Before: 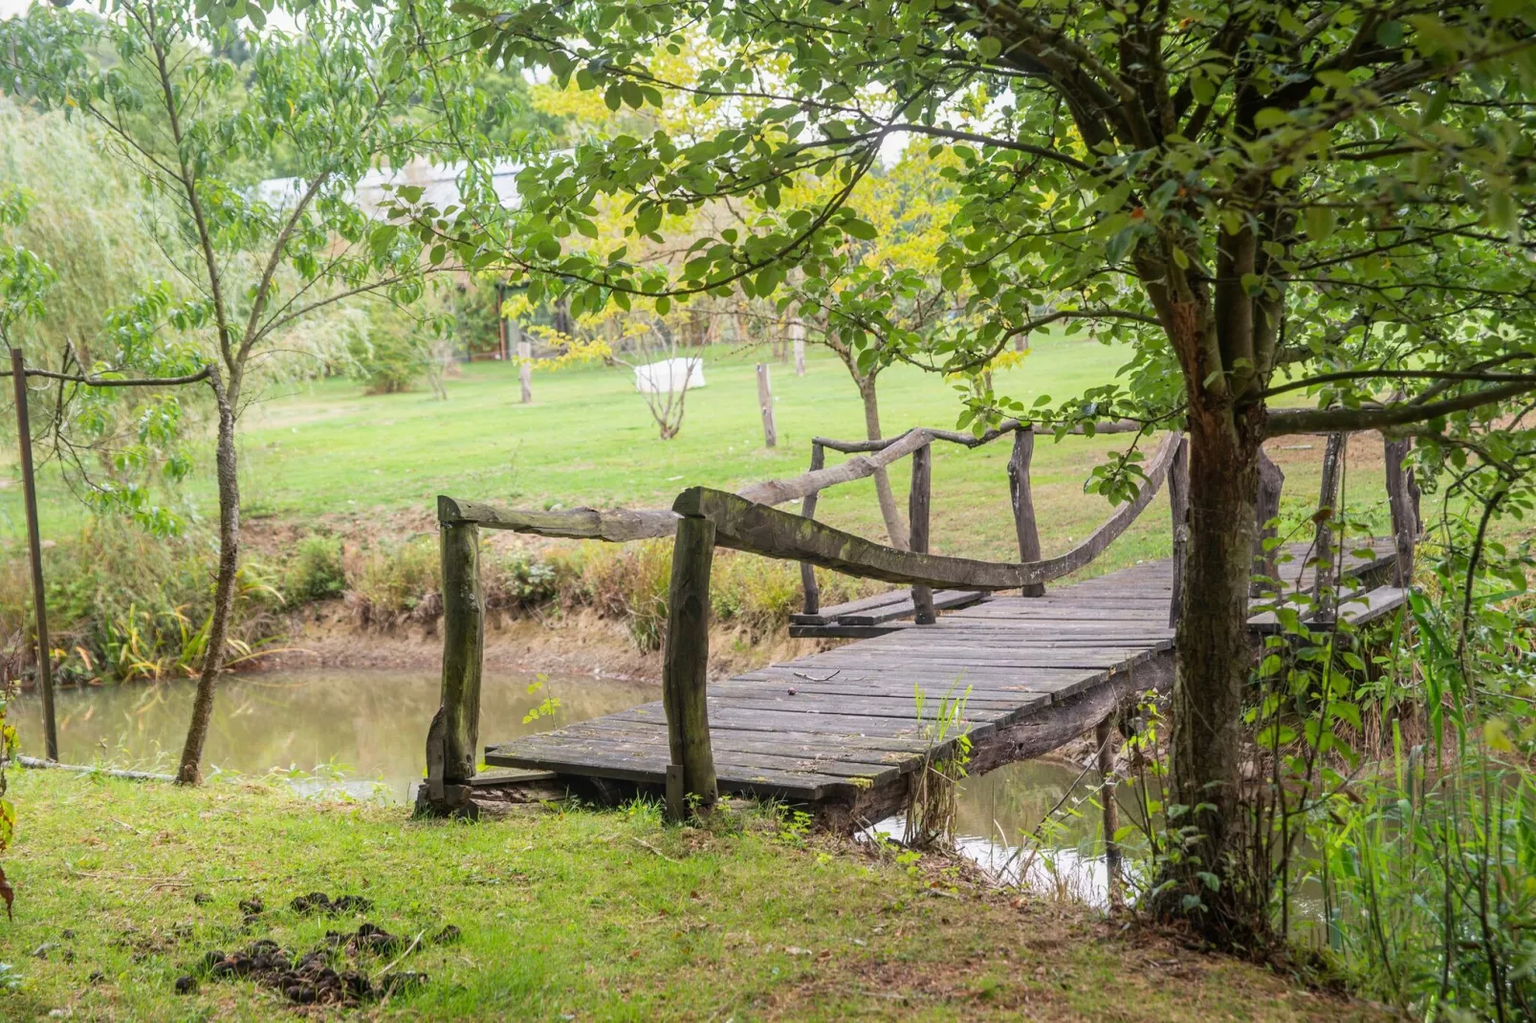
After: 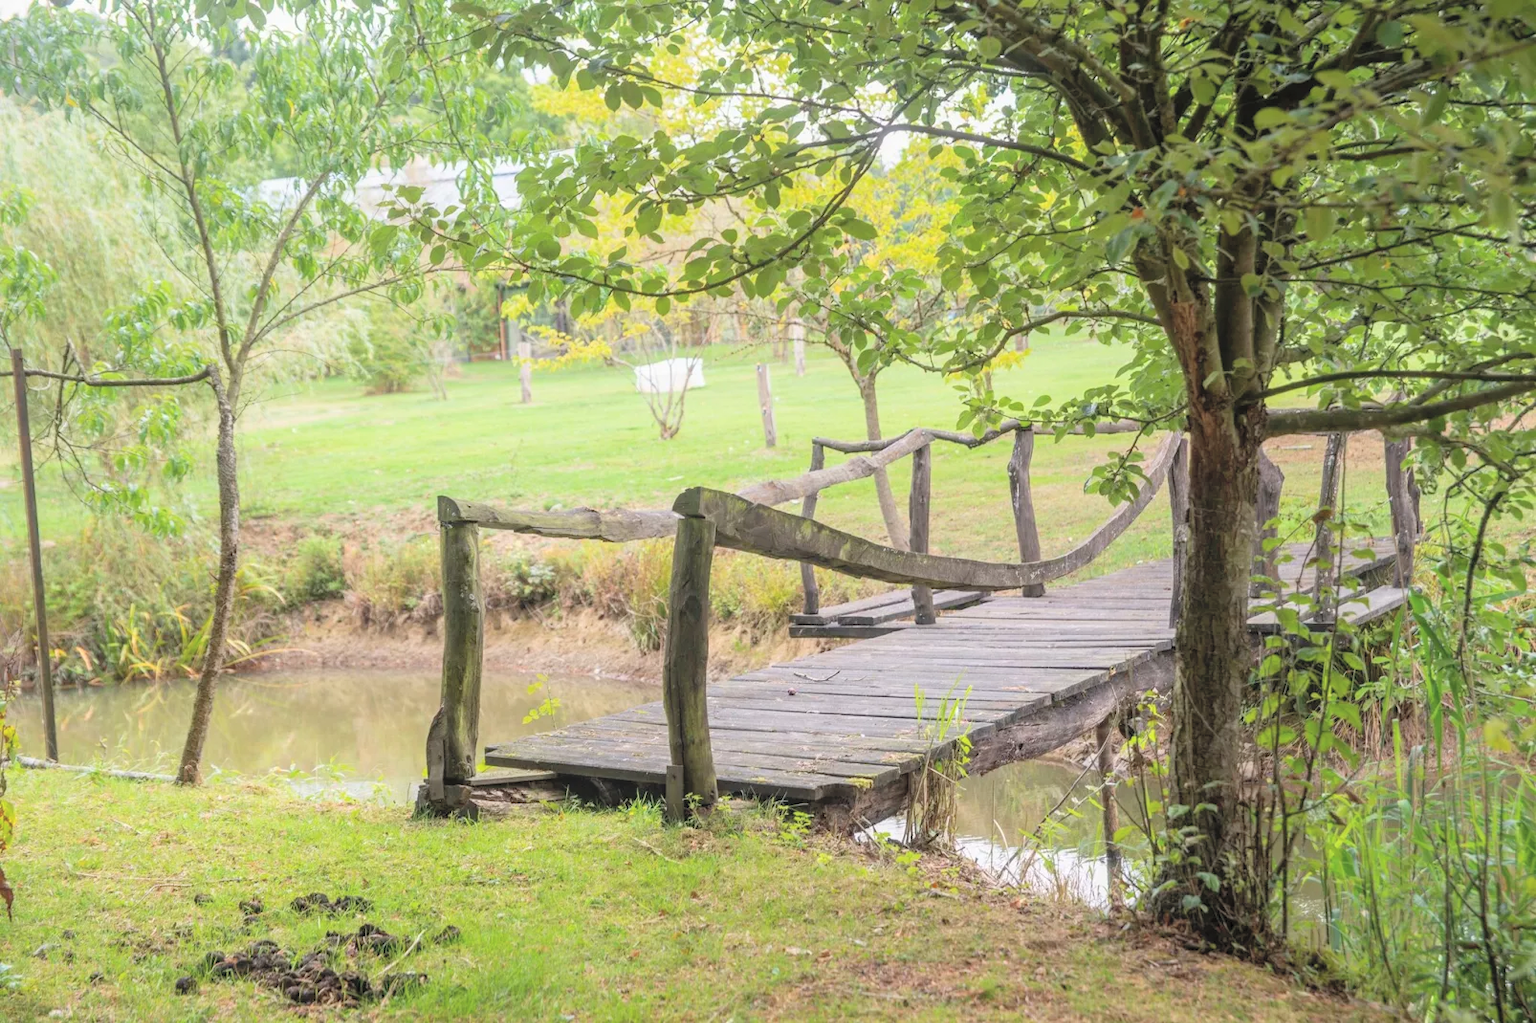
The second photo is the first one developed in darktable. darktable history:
contrast brightness saturation: brightness 0.272
